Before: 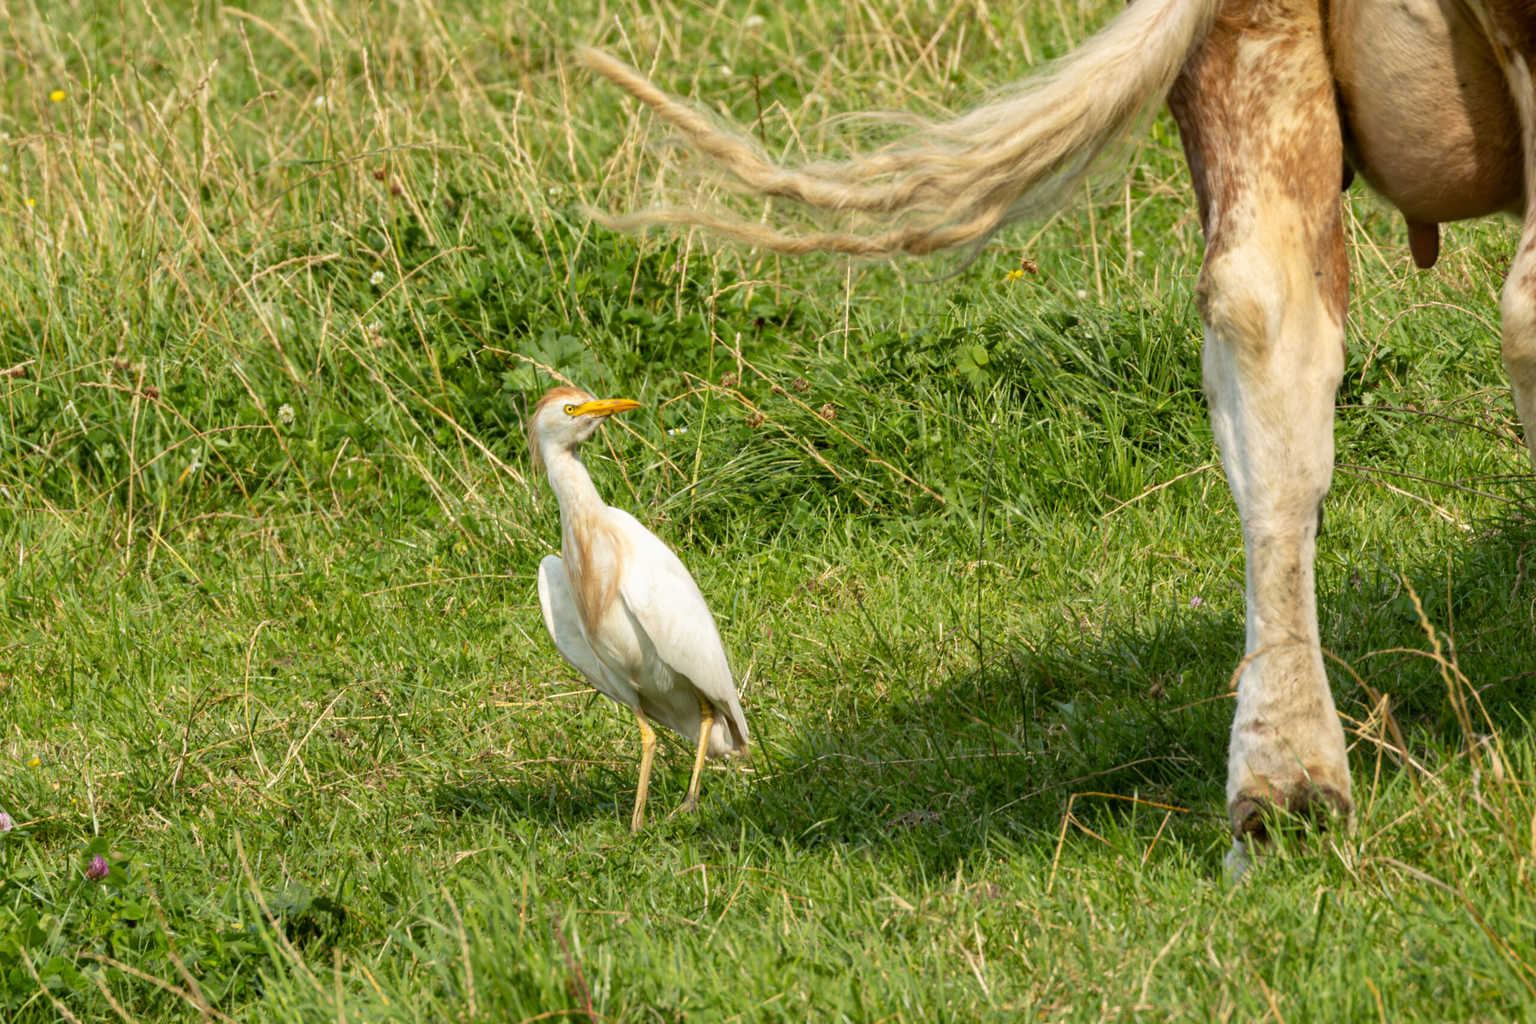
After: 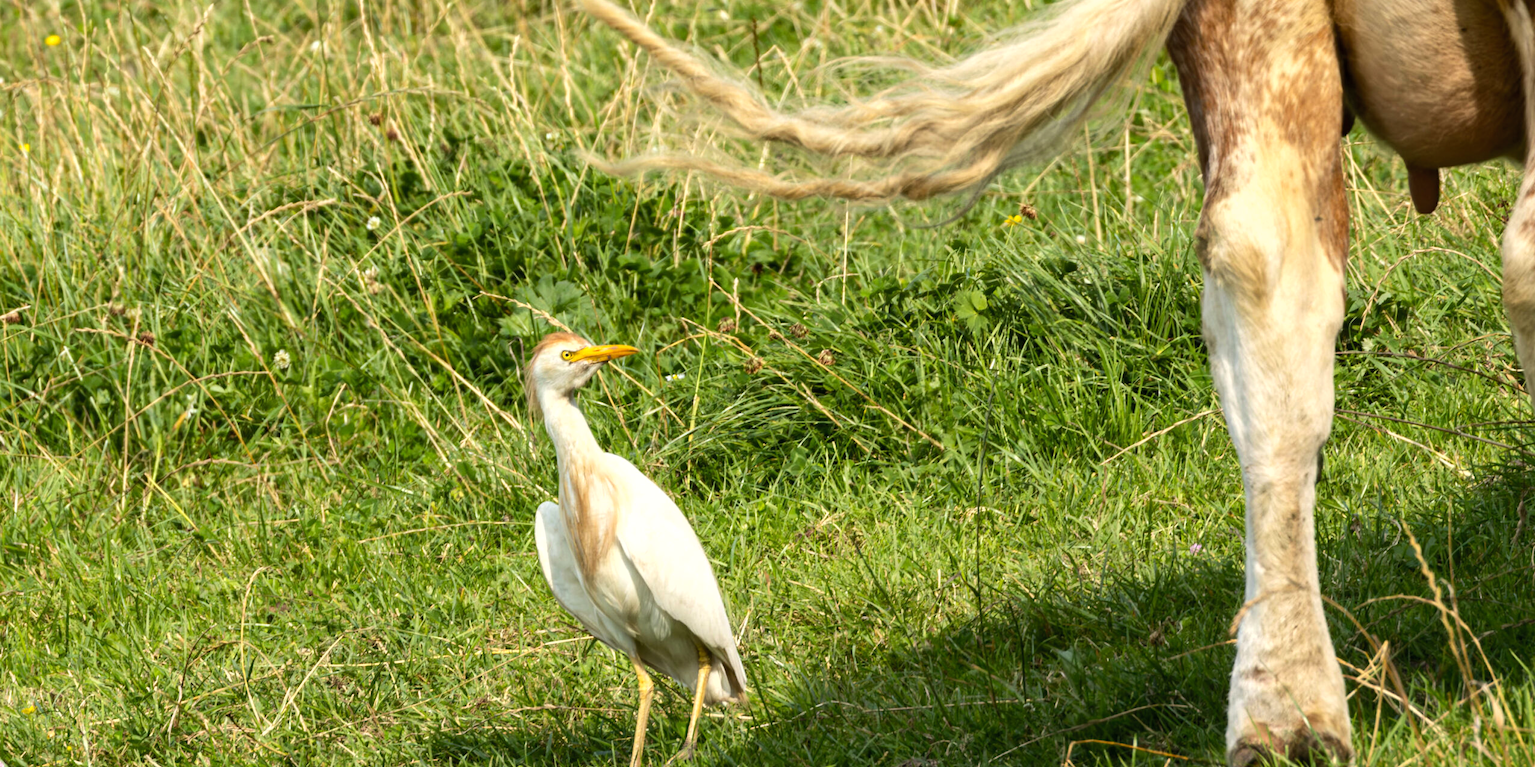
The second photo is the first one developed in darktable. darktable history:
crop: left 0.387%, top 5.469%, bottom 19.809%
tone equalizer: -8 EV -0.417 EV, -7 EV -0.389 EV, -6 EV -0.333 EV, -5 EV -0.222 EV, -3 EV 0.222 EV, -2 EV 0.333 EV, -1 EV 0.389 EV, +0 EV 0.417 EV, edges refinement/feathering 500, mask exposure compensation -1.57 EV, preserve details no
fill light: on, module defaults
